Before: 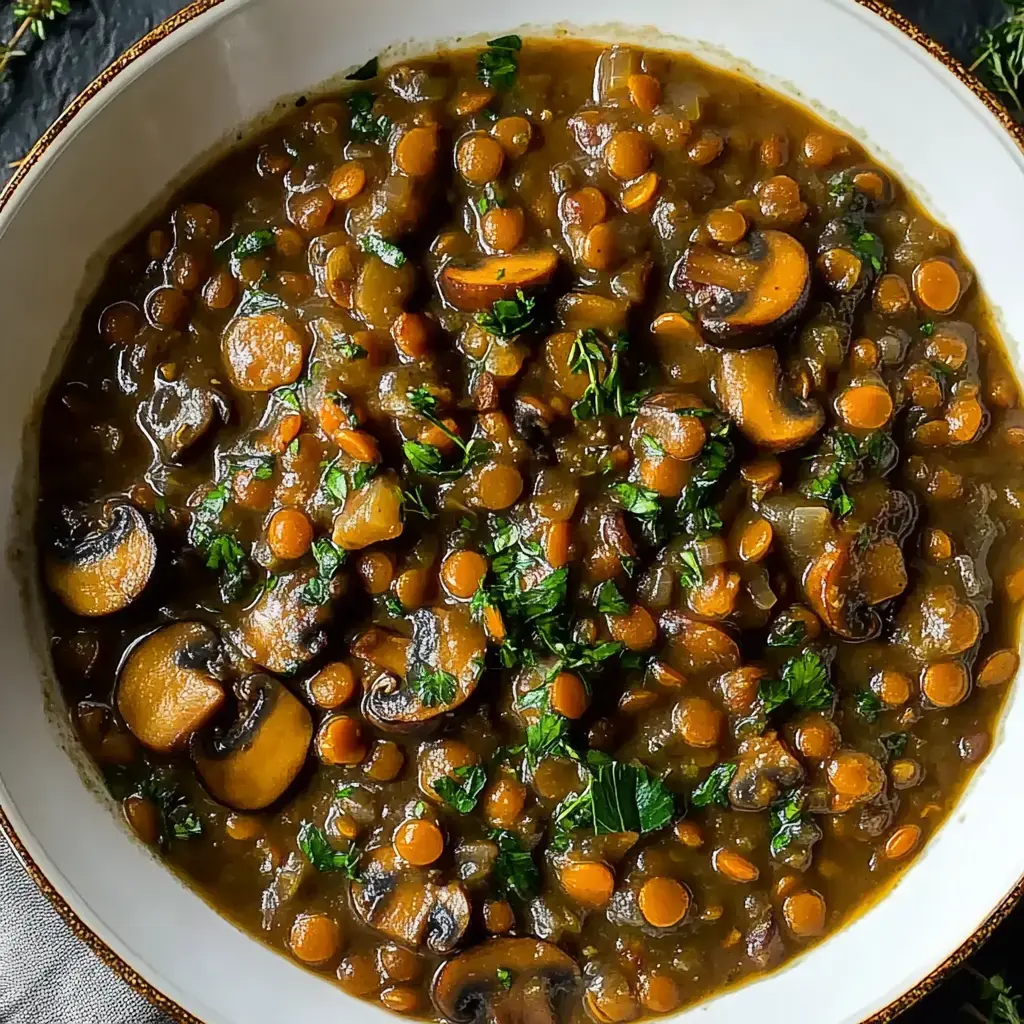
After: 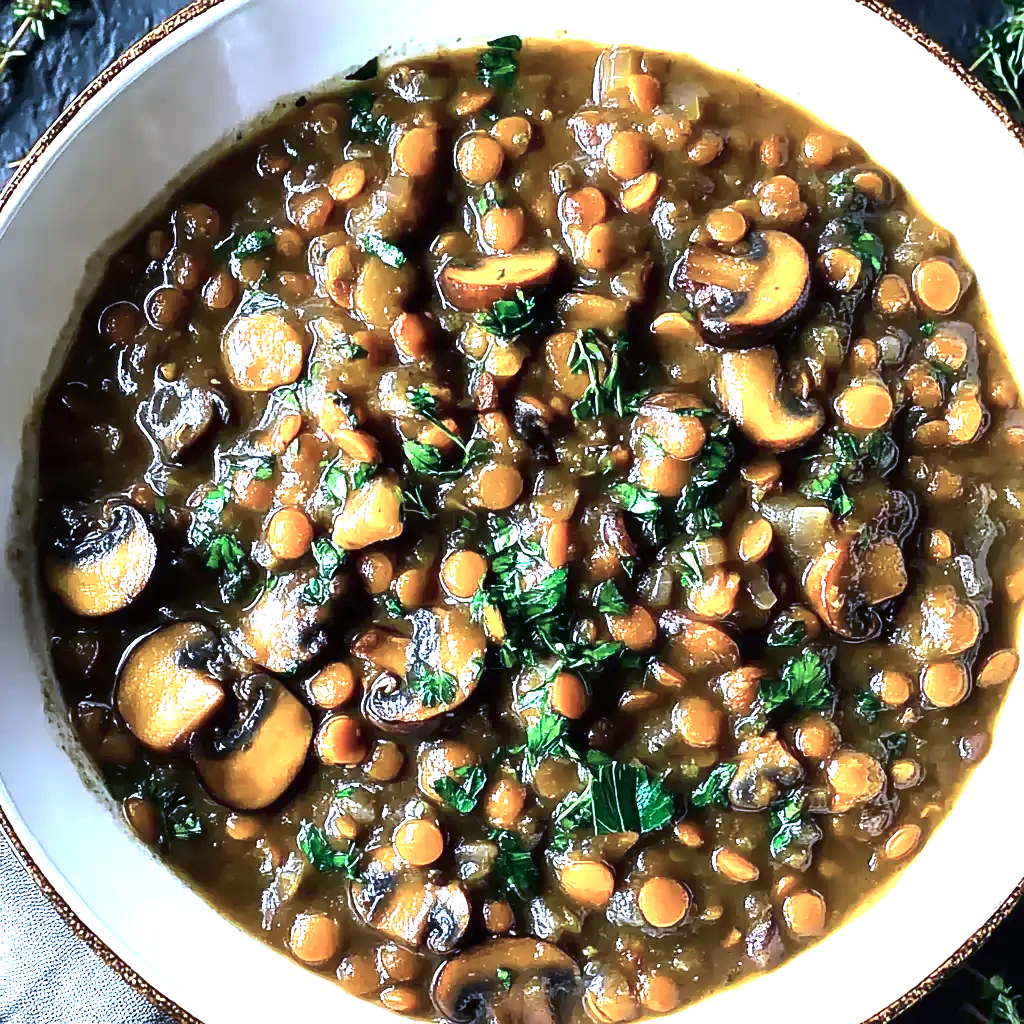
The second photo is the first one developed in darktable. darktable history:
tone equalizer: -8 EV -0.75 EV, -7 EV -0.7 EV, -6 EV -0.6 EV, -5 EV -0.4 EV, -3 EV 0.4 EV, -2 EV 0.6 EV, -1 EV 0.7 EV, +0 EV 0.75 EV, edges refinement/feathering 500, mask exposure compensation -1.57 EV, preserve details no
contrast brightness saturation: saturation -0.05
exposure: black level correction 0, exposure 1 EV, compensate exposure bias true, compensate highlight preservation false
color calibration: illuminant as shot in camera, adaptation linear Bradford (ICC v4), x 0.406, y 0.405, temperature 3570.35 K, saturation algorithm version 1 (2020)
